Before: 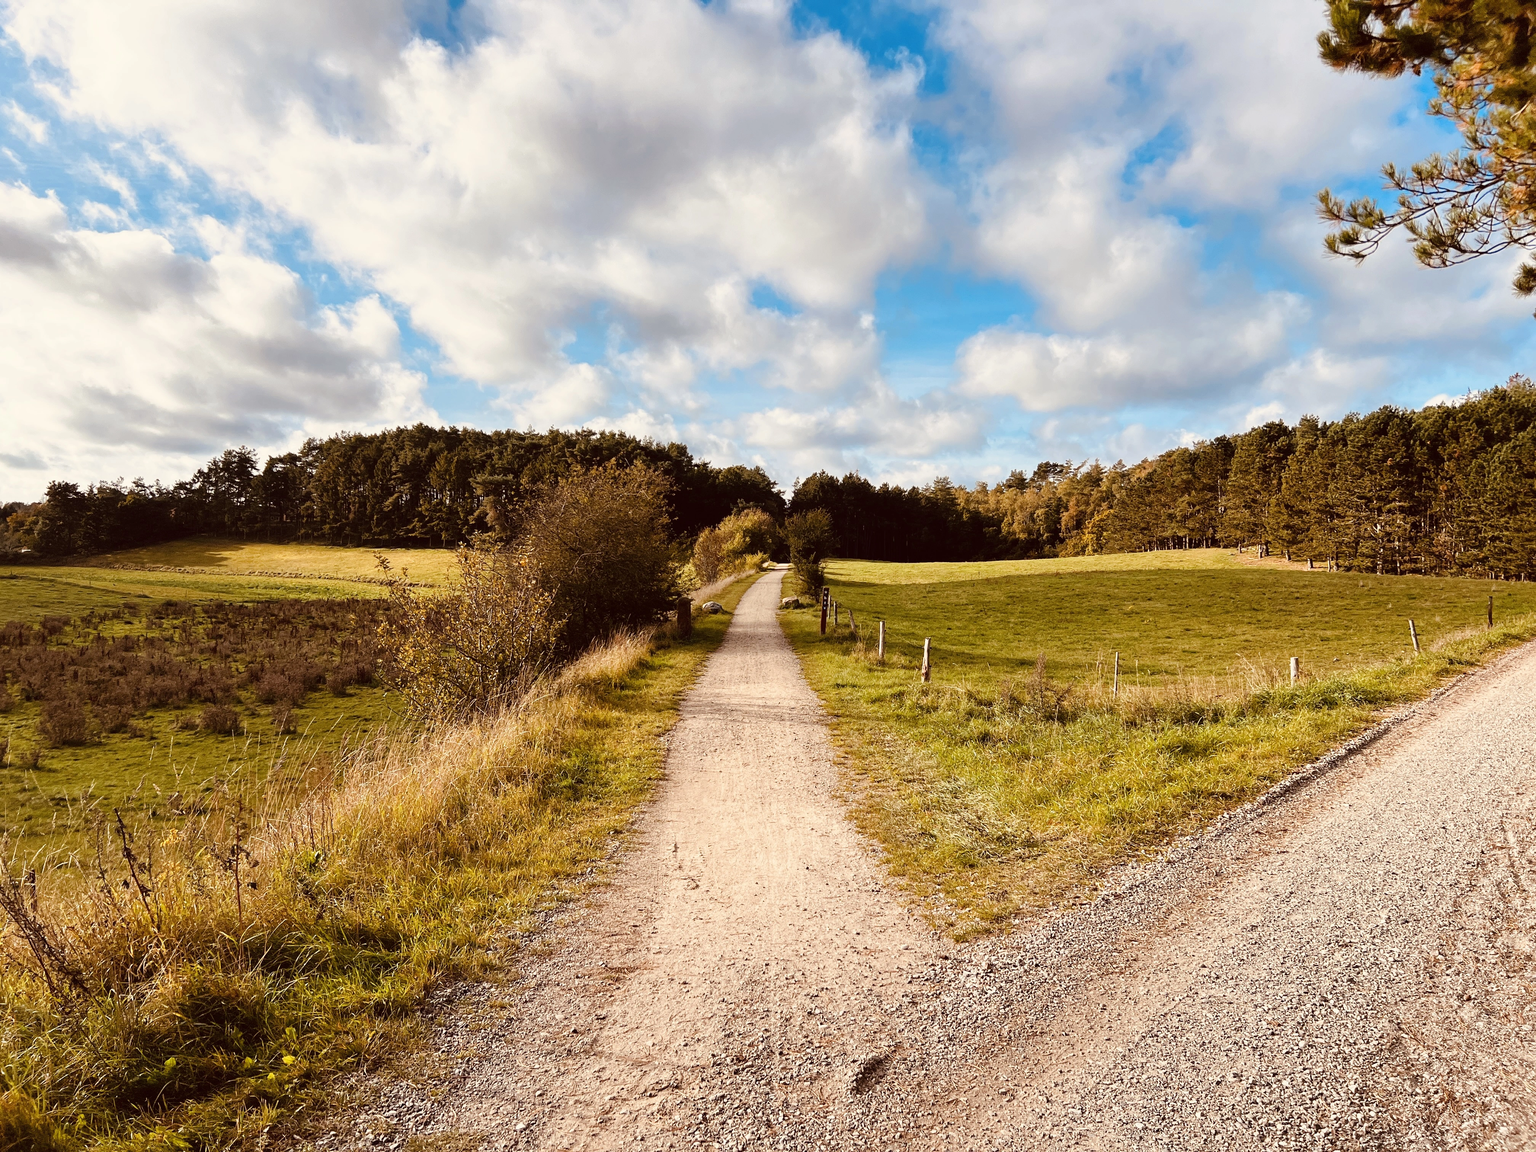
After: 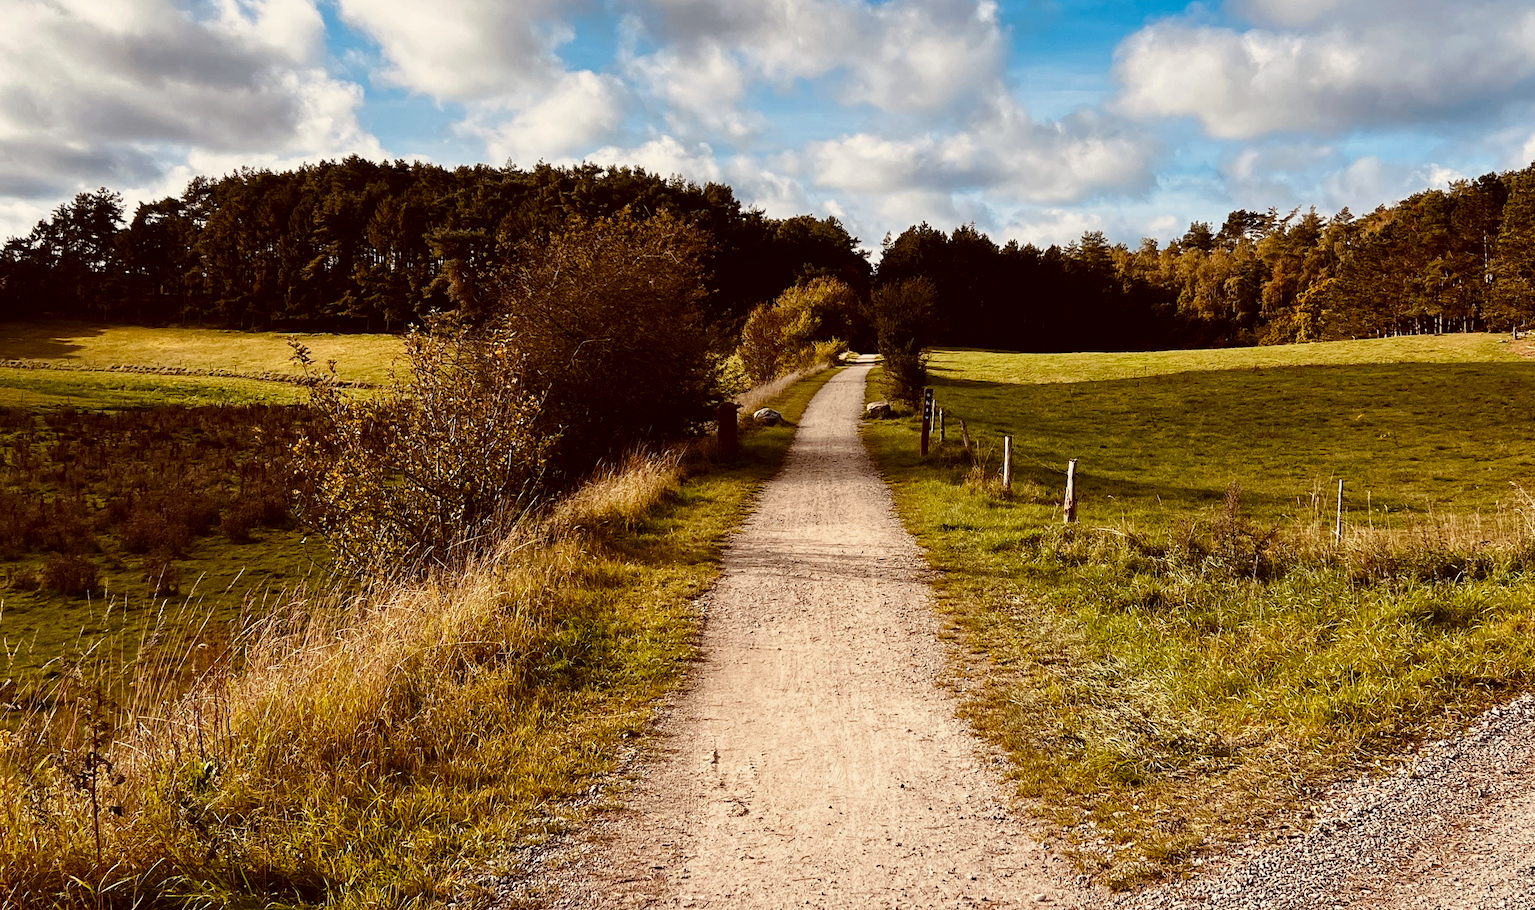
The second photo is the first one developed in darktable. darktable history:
contrast brightness saturation: contrast 0.096, brightness -0.262, saturation 0.143
crop: left 11.112%, top 27.22%, right 18.283%, bottom 16.986%
